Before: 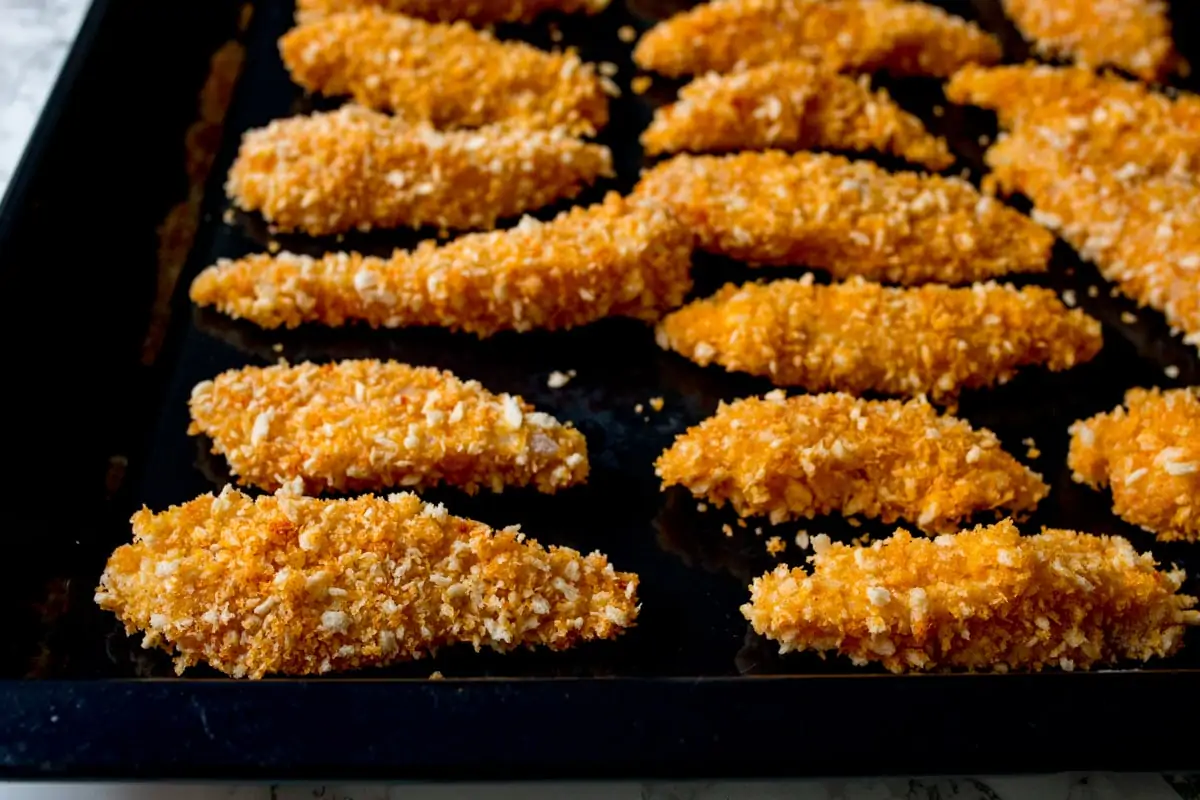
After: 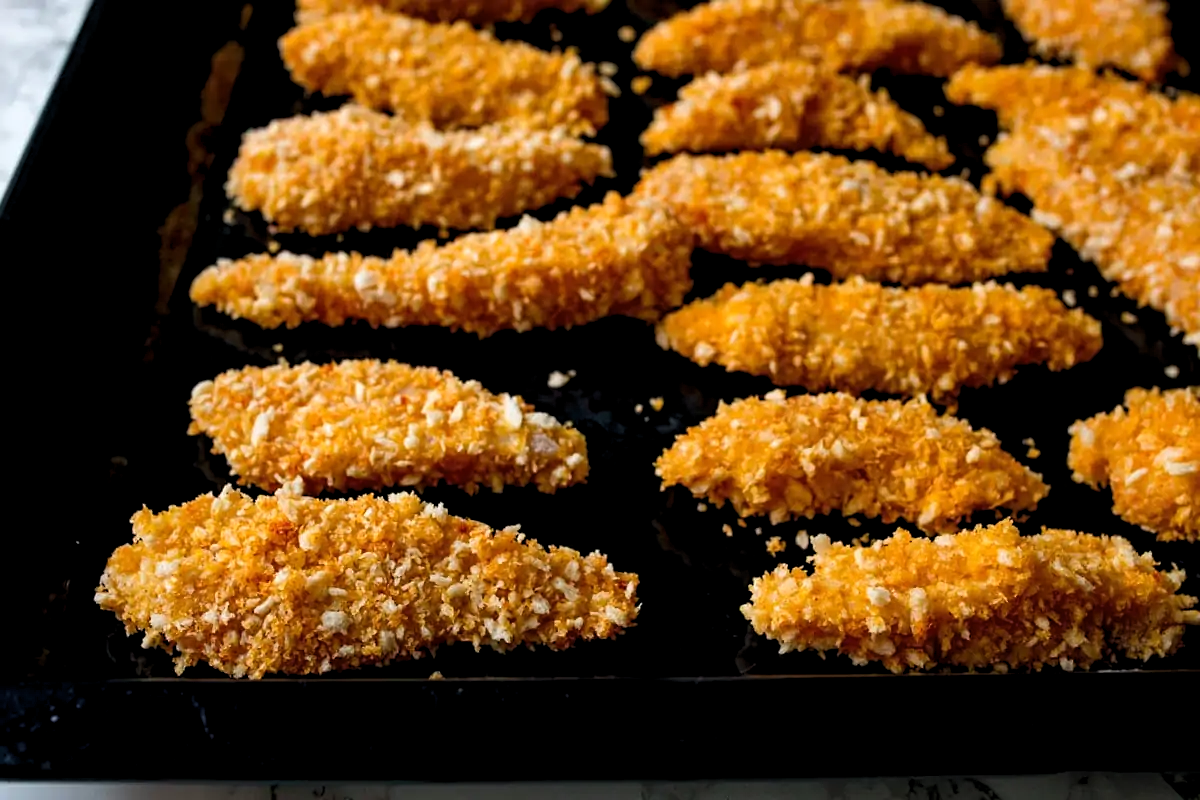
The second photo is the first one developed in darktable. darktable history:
sharpen: amount 0.2
levels: levels [0.031, 0.5, 0.969]
